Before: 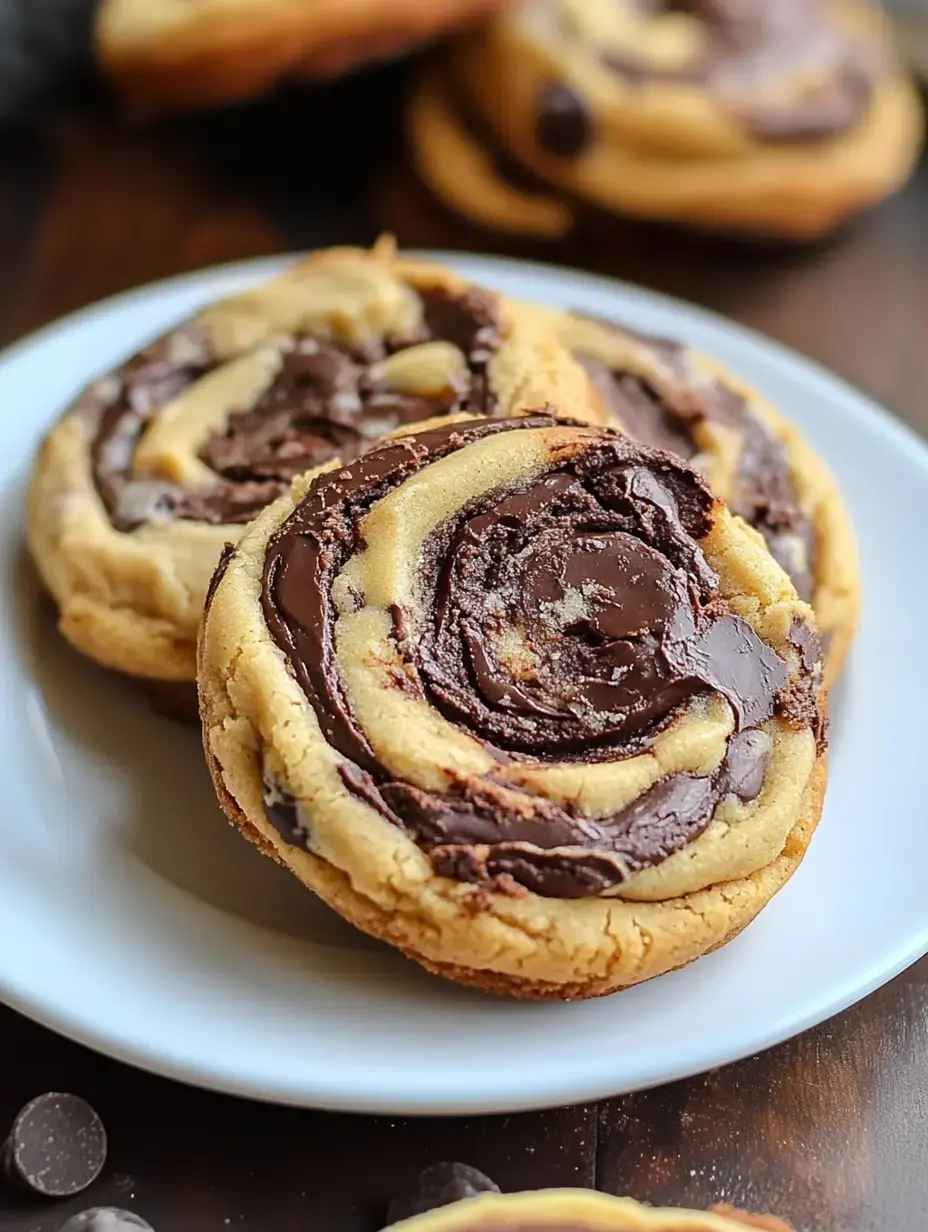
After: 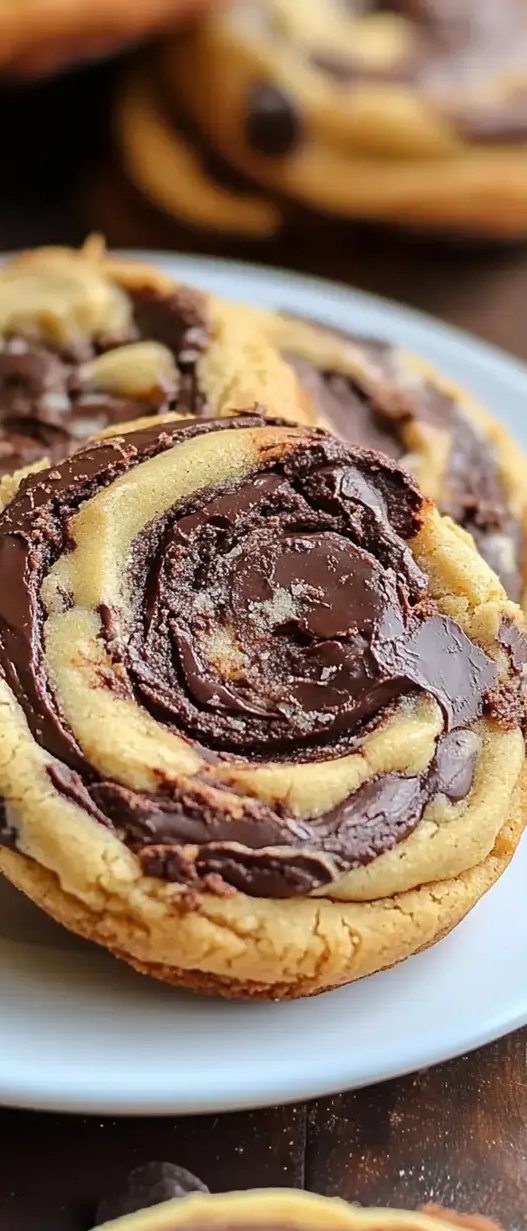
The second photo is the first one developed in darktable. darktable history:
crop: left 31.447%, top 0.024%, right 11.752%
